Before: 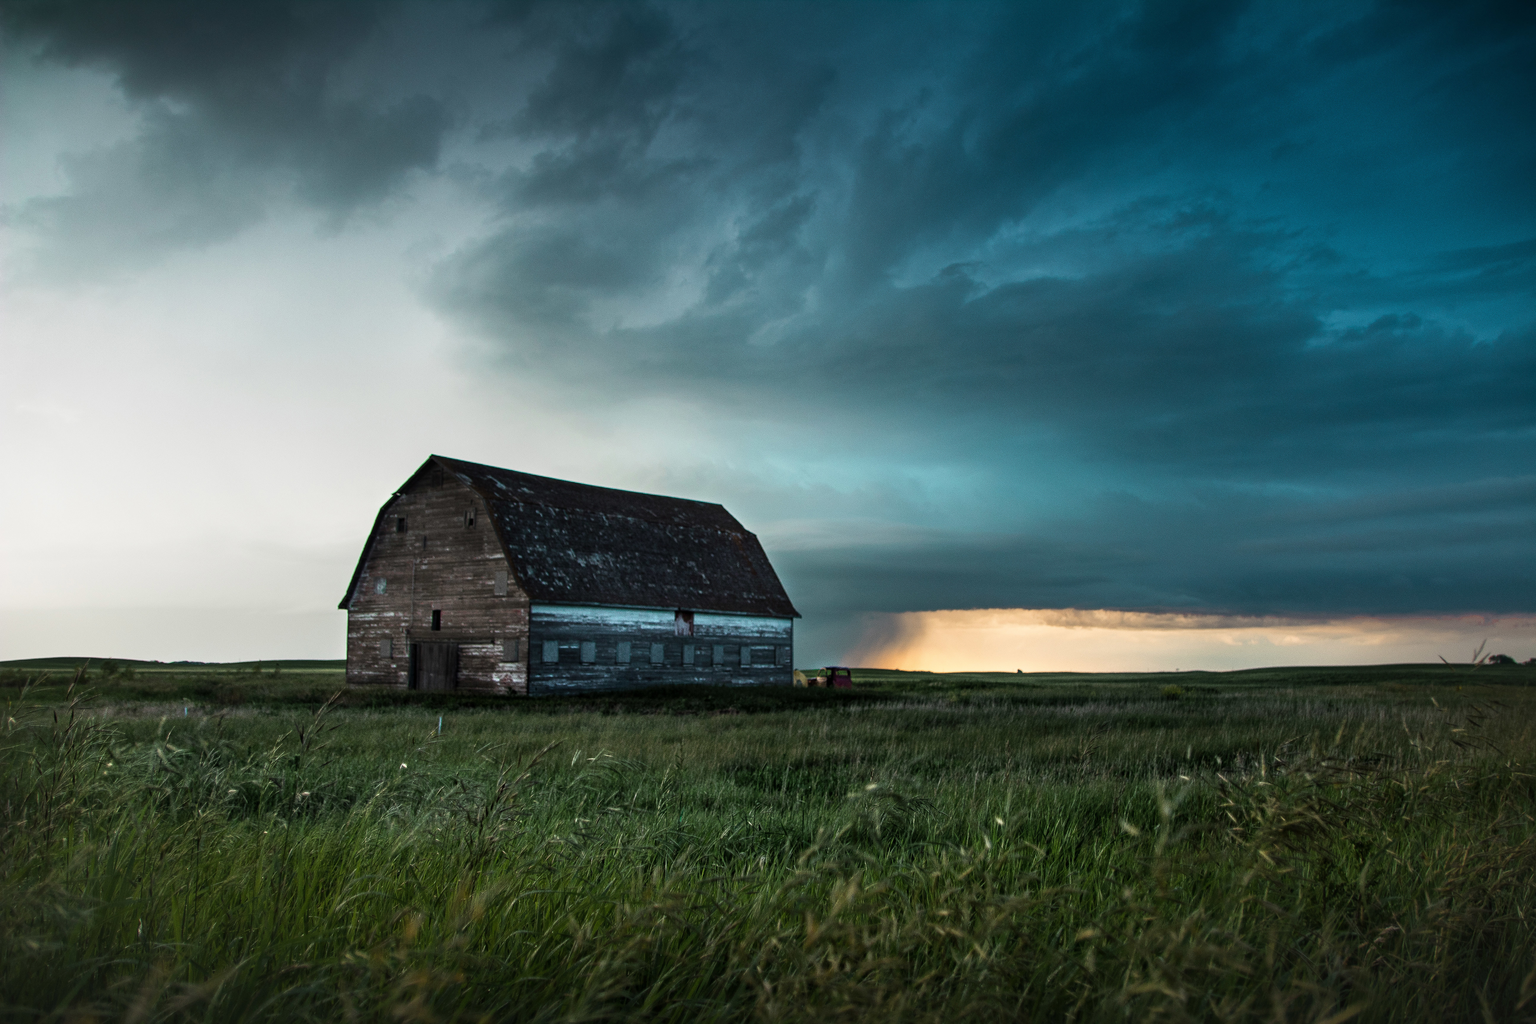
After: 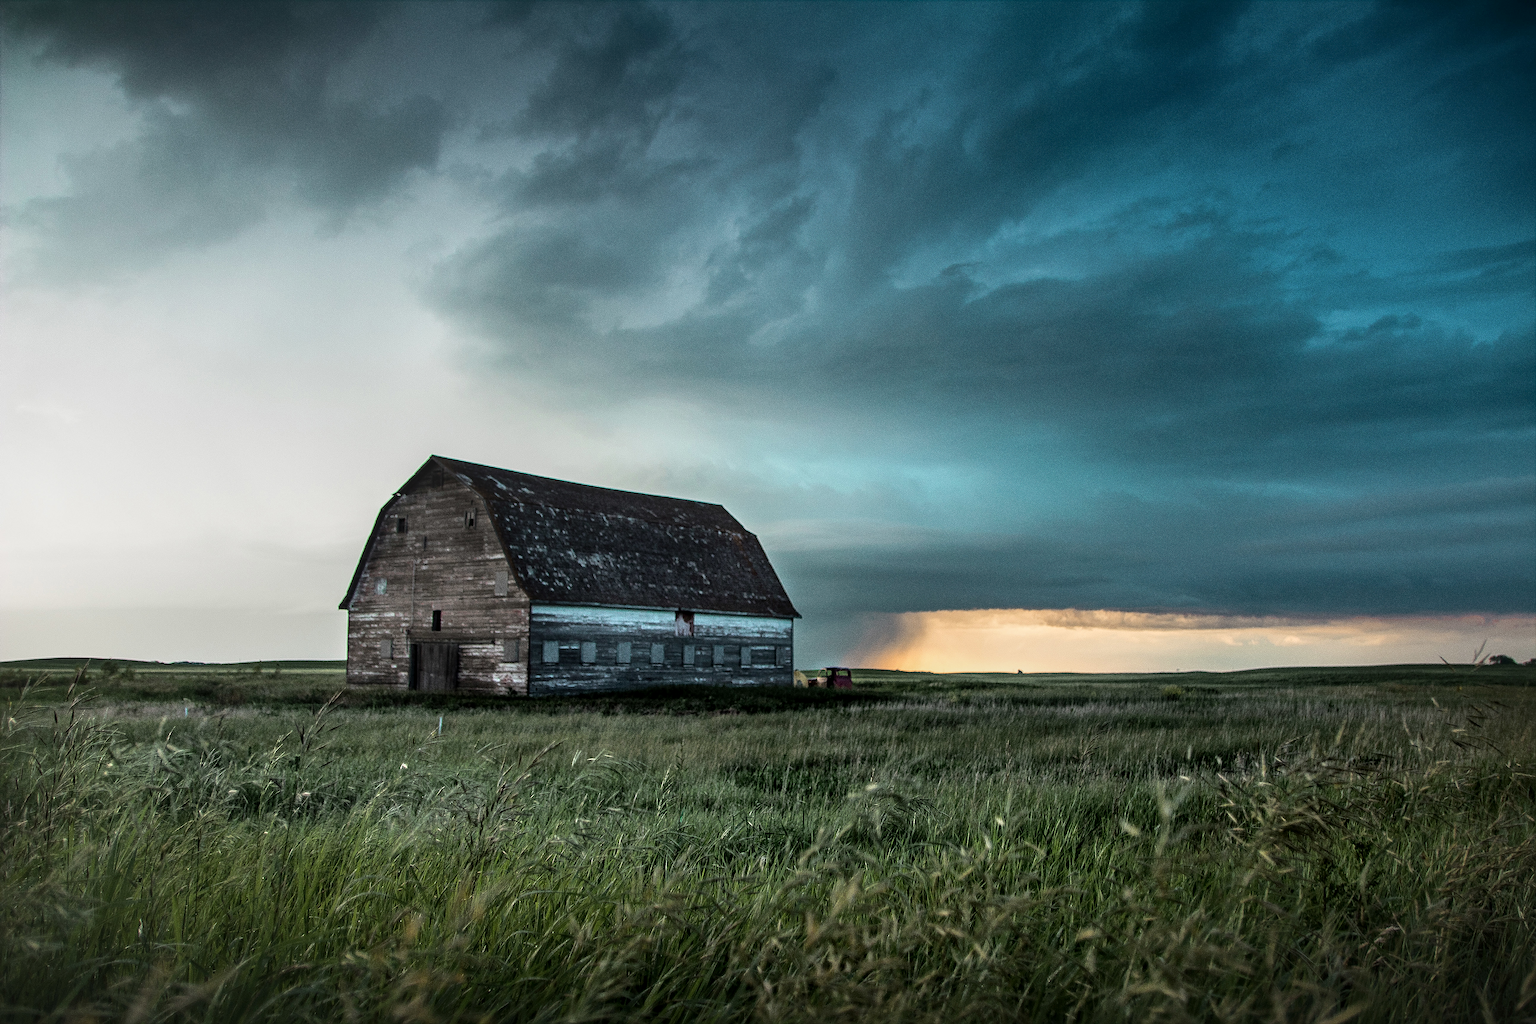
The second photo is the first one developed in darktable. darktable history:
local contrast: detail 130%
sharpen: radius 1.4, amount 1.25, threshold 0.7
